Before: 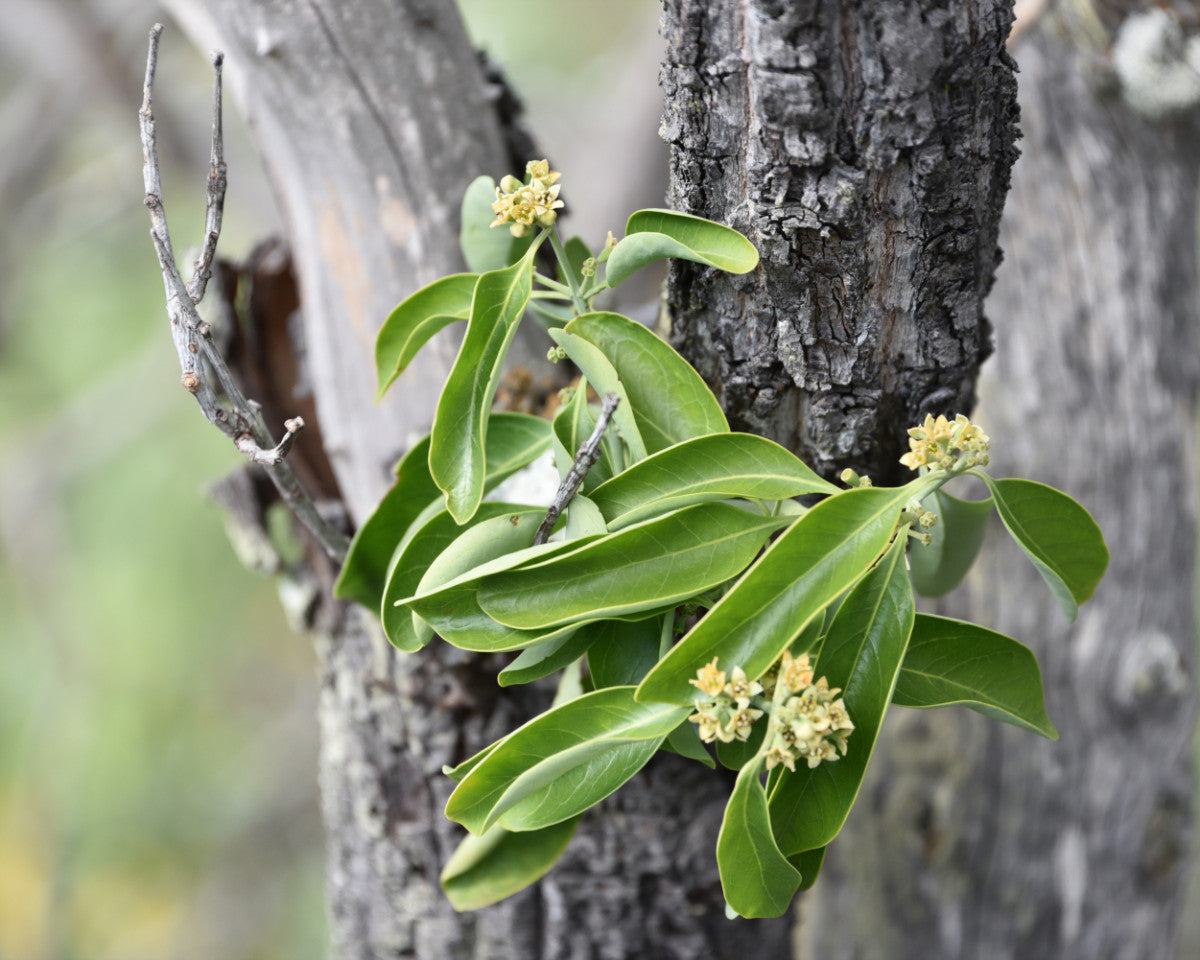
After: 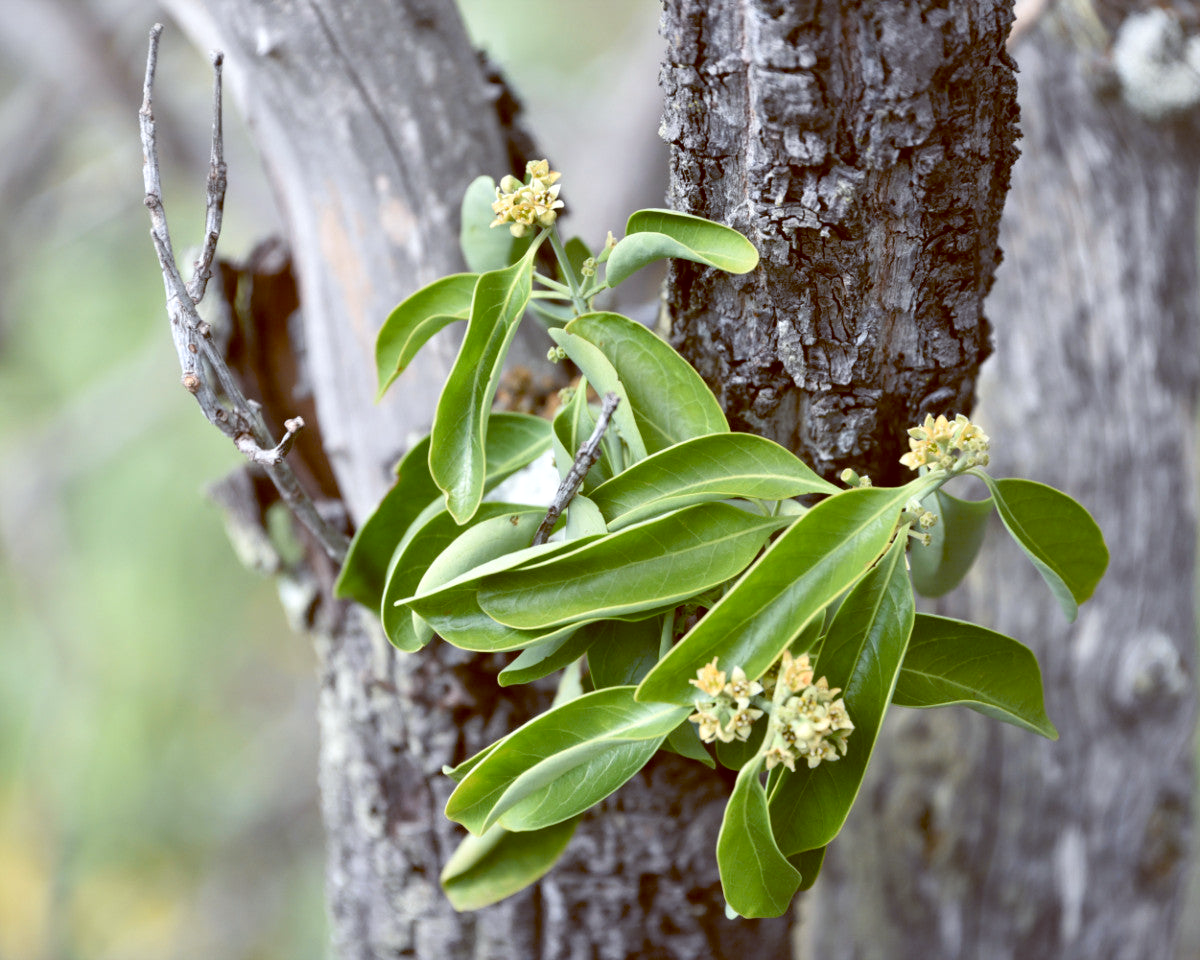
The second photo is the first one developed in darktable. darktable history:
color balance: lift [1, 1.015, 1.004, 0.985], gamma [1, 0.958, 0.971, 1.042], gain [1, 0.956, 0.977, 1.044]
exposure: black level correction 0.001, exposure 0.14 EV, compensate highlight preservation false
